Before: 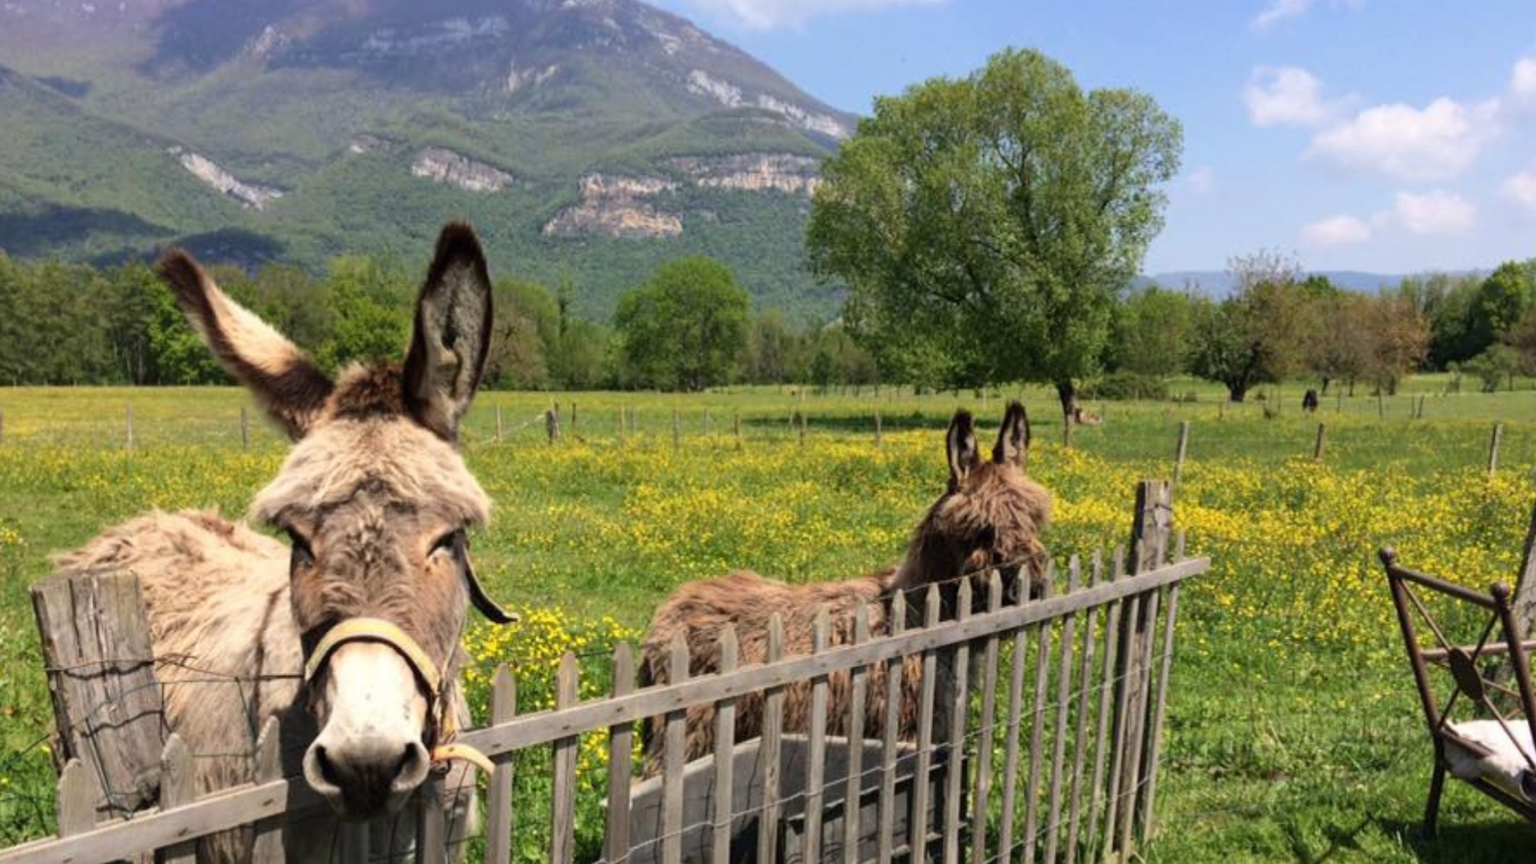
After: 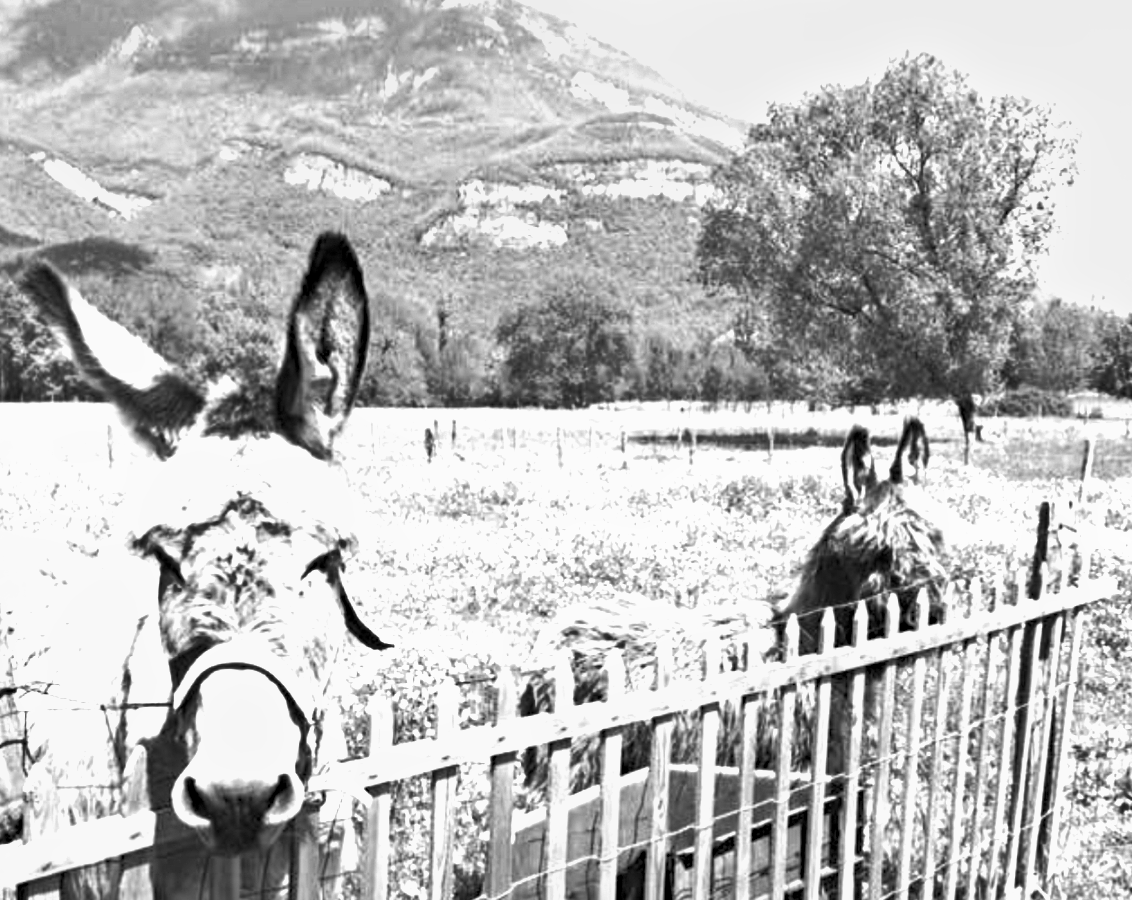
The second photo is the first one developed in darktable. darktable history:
exposure: black level correction 0, exposure 2 EV, compensate highlight preservation false
monochrome: a 30.25, b 92.03
shadows and highlights: low approximation 0.01, soften with gaussian
crop and rotate: left 9.061%, right 20.142%
color correction: highlights a* 9.03, highlights b* 8.71, shadows a* 40, shadows b* 40, saturation 0.8
haze removal: compatibility mode true, adaptive false
